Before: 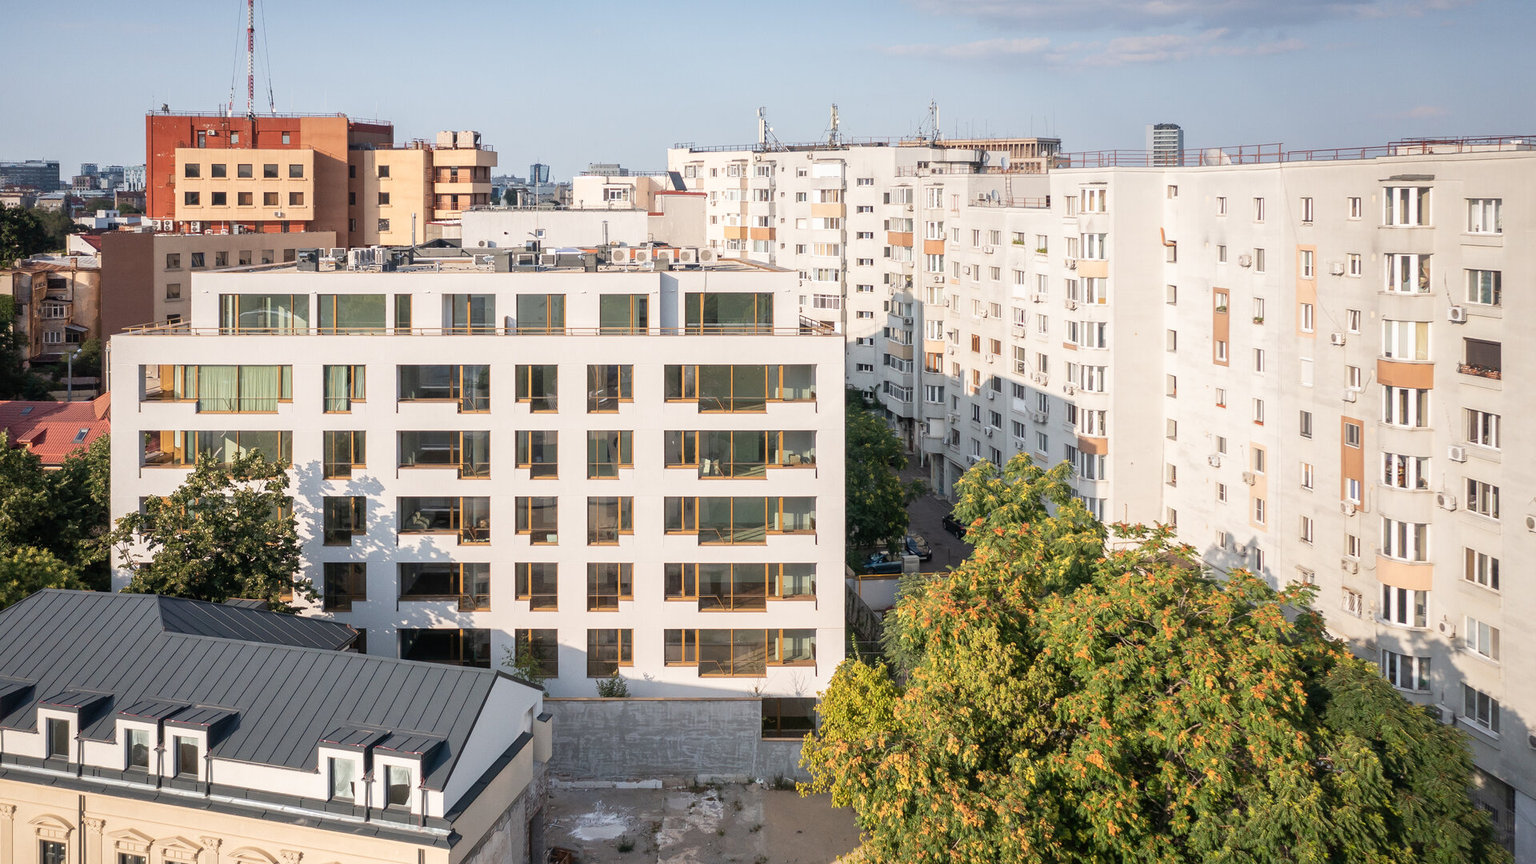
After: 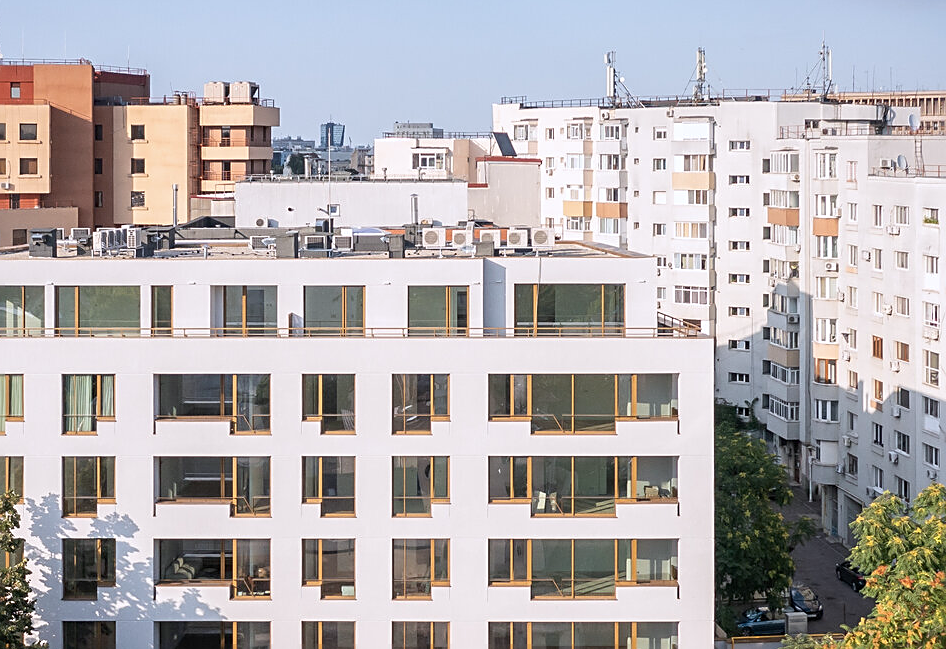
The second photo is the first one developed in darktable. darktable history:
crop: left 17.835%, top 7.675%, right 32.881%, bottom 32.213%
sharpen: on, module defaults
white balance: red 0.984, blue 1.059
